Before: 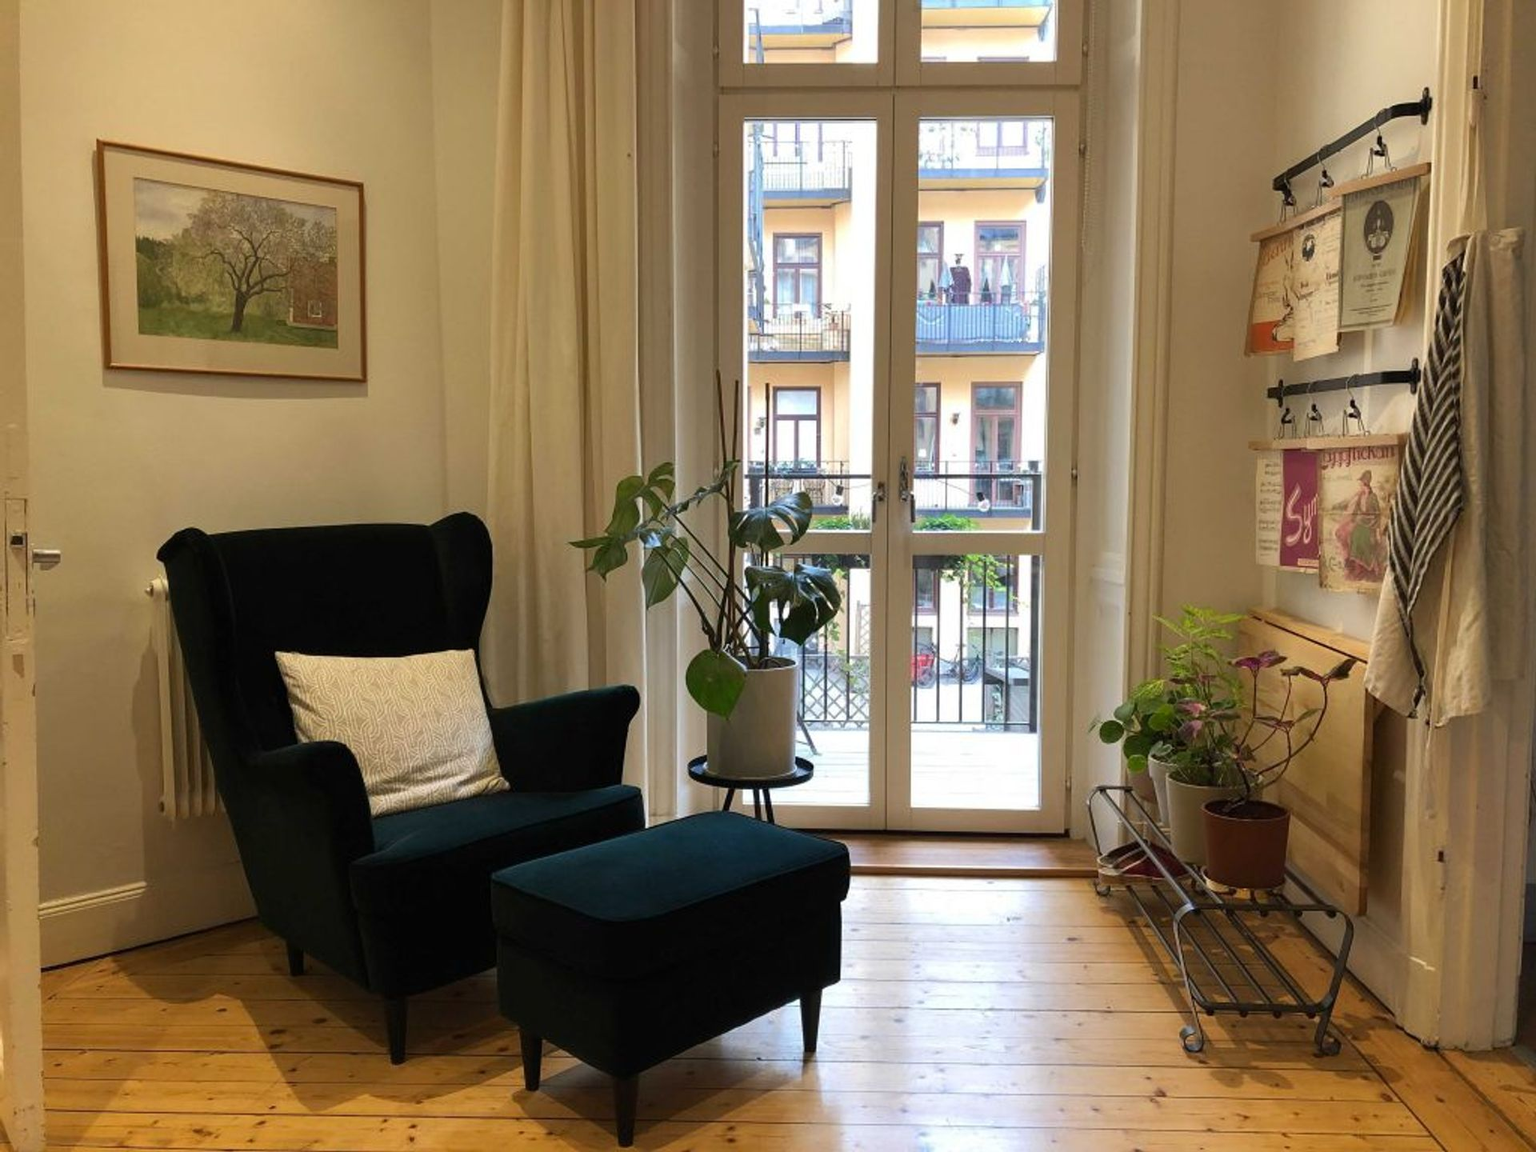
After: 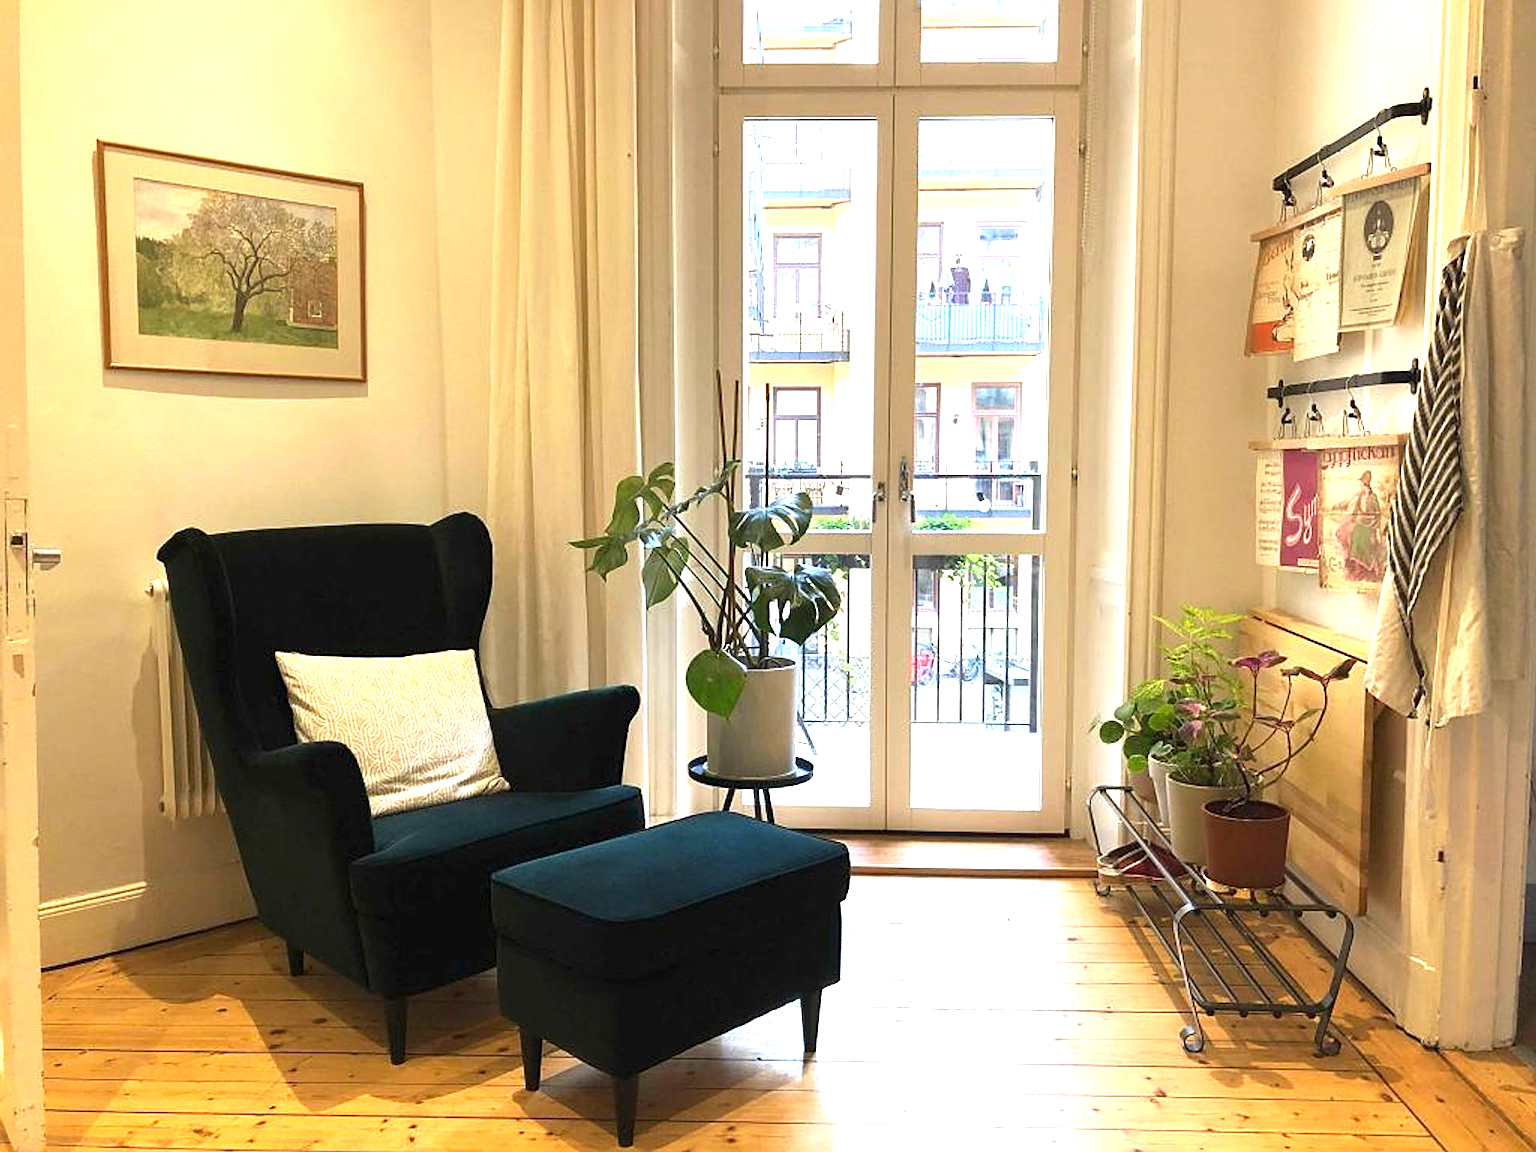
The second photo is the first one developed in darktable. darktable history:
sharpen: on, module defaults
exposure: black level correction 0, exposure 1.388 EV, compensate exposure bias true, compensate highlight preservation false
